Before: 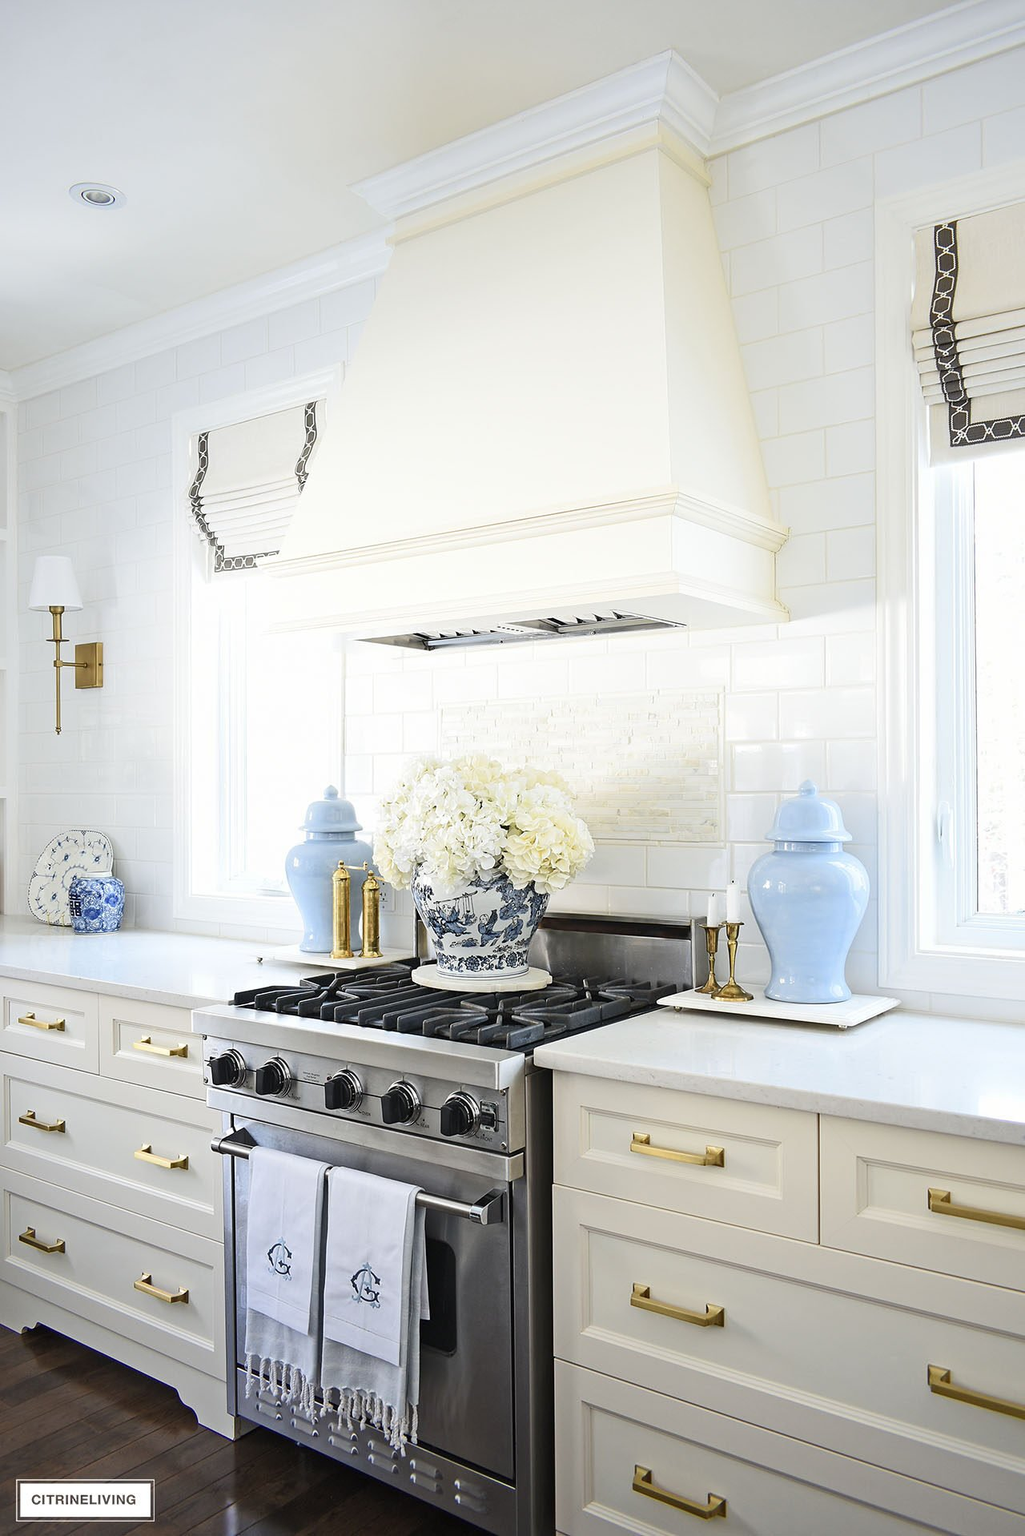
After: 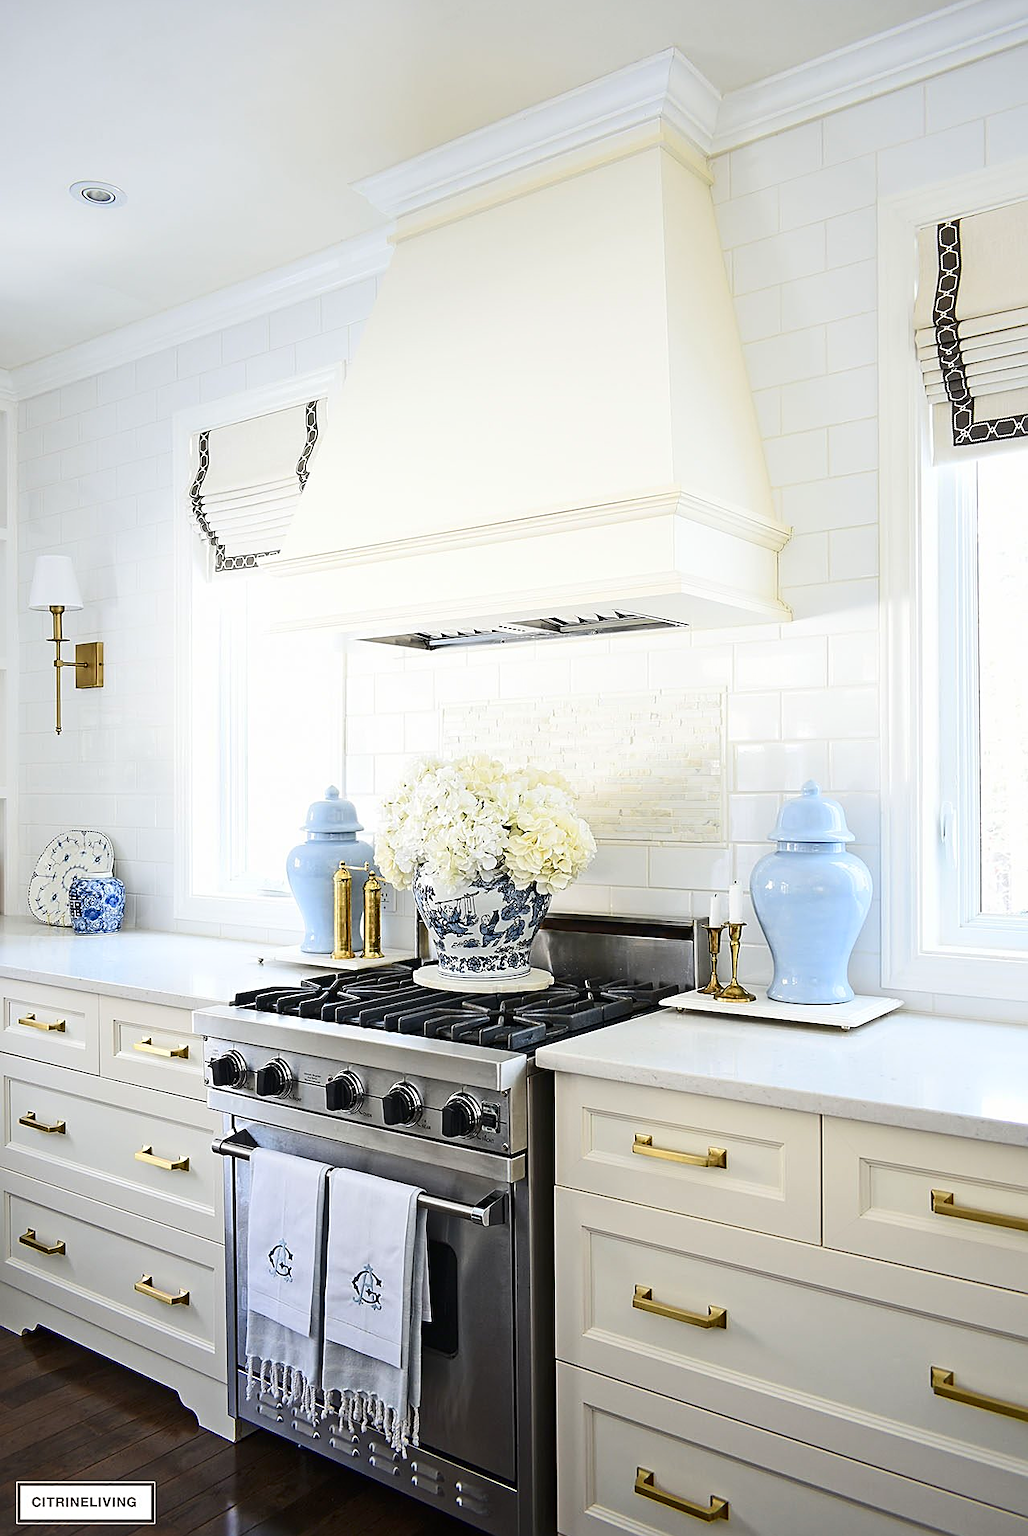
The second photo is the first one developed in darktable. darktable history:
contrast brightness saturation: contrast 0.131, brightness -0.06, saturation 0.155
crop: top 0.171%, bottom 0.094%
sharpen: on, module defaults
